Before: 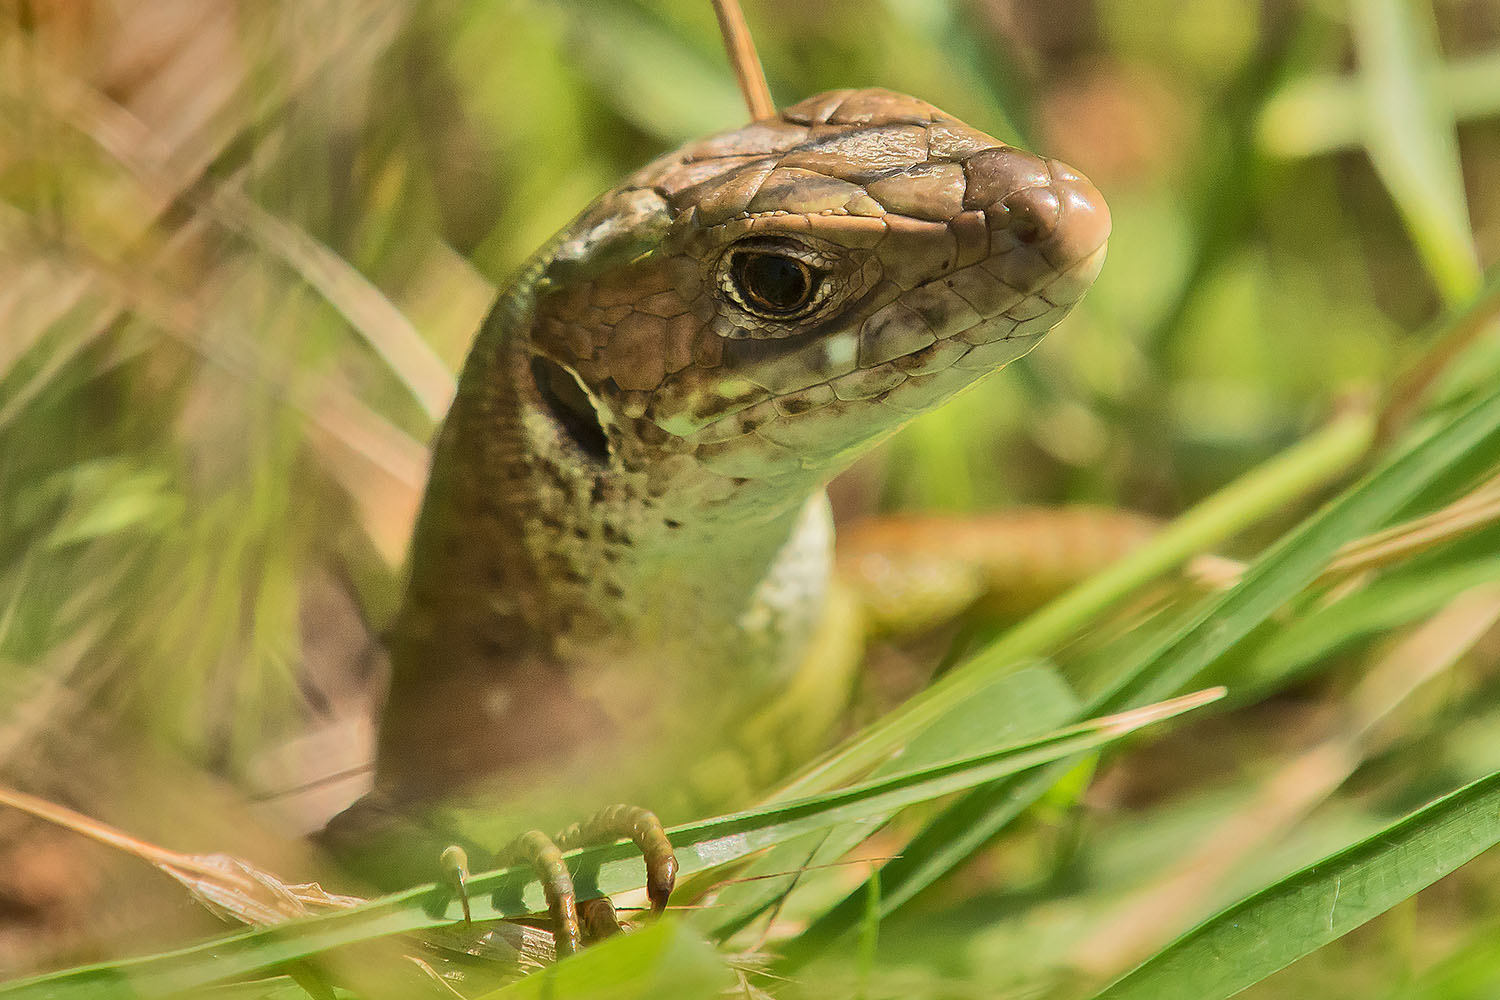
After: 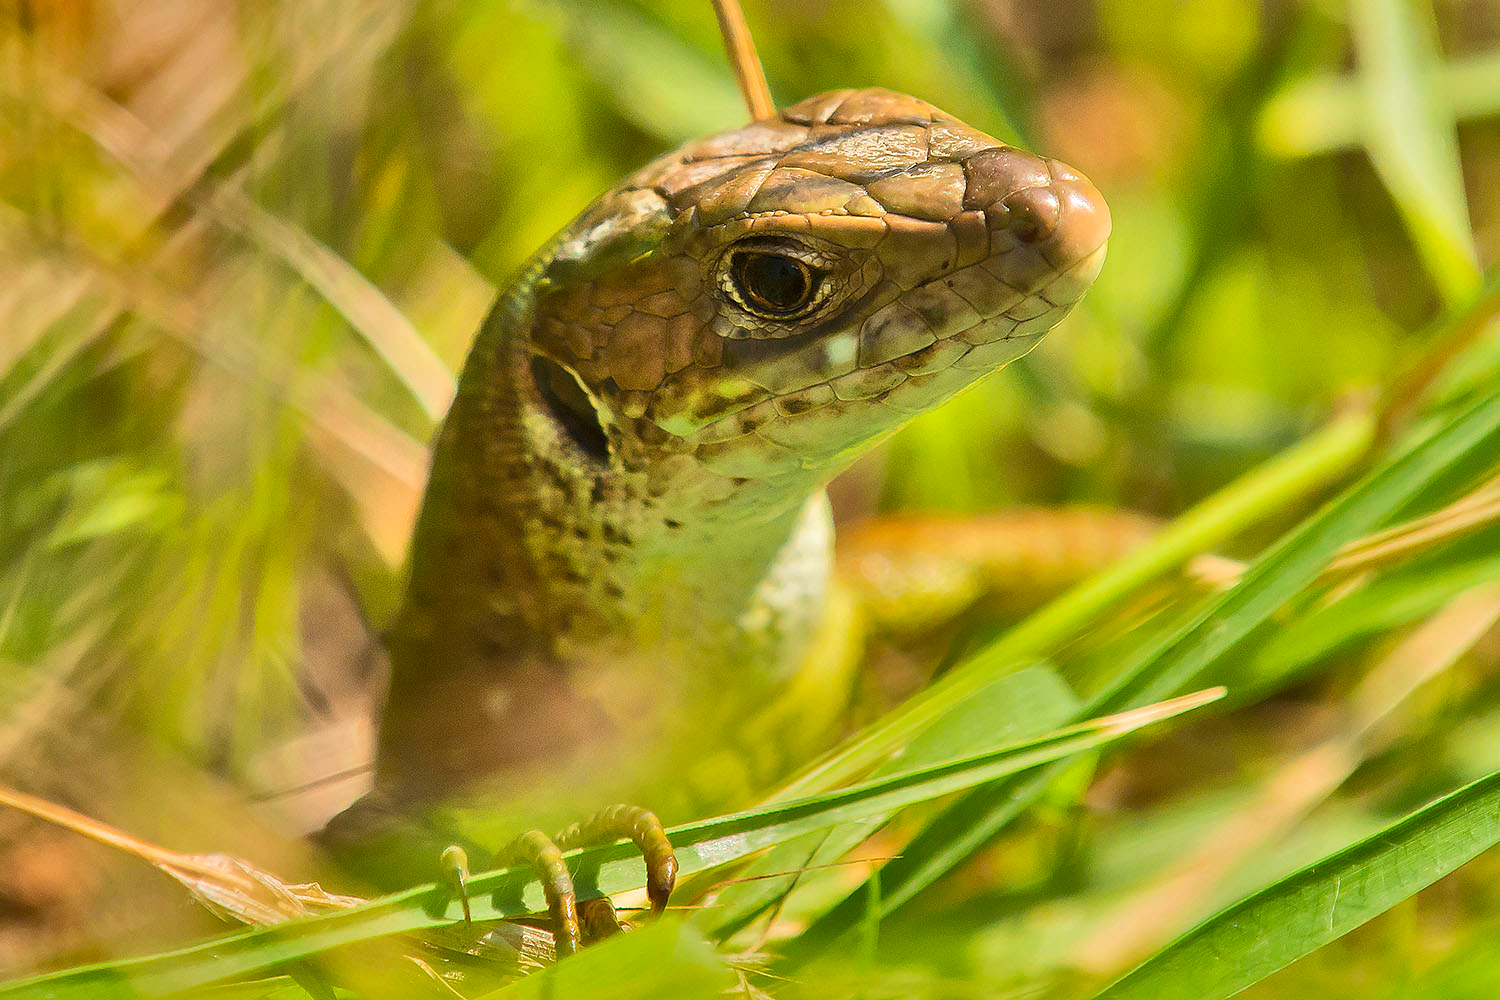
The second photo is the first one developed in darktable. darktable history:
color balance rgb: global vibrance 42.74%
exposure: exposure 0.207 EV, compensate highlight preservation false
